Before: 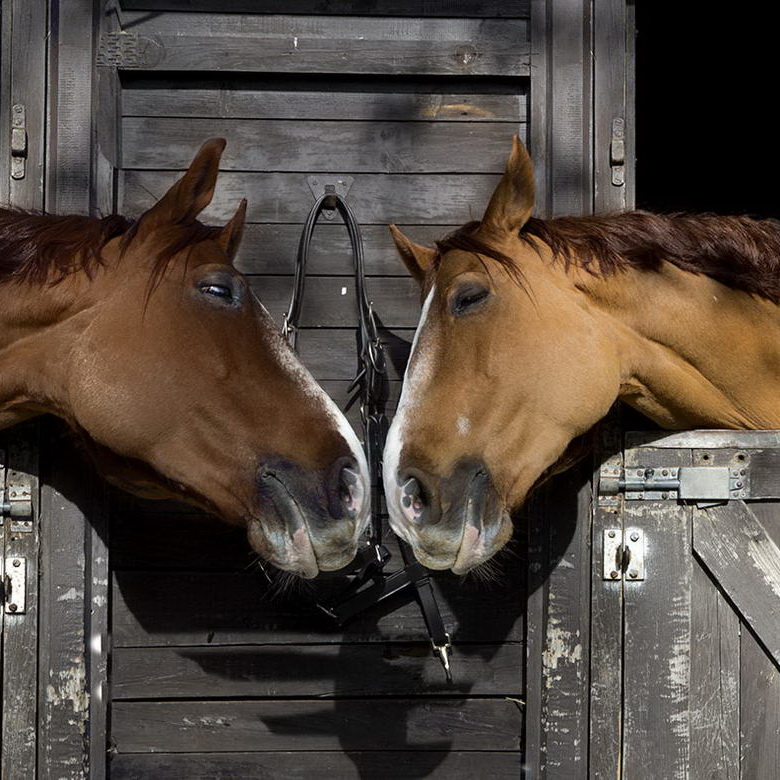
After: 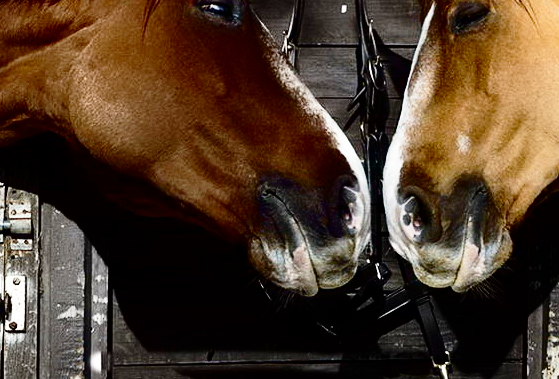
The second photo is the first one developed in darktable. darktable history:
base curve: curves: ch0 [(0, 0) (0.028, 0.03) (0.121, 0.232) (0.46, 0.748) (0.859, 0.968) (1, 1)], preserve colors none
crop: top 36.157%, right 28.254%, bottom 15.166%
contrast brightness saturation: contrast 0.191, brightness -0.236, saturation 0.12
